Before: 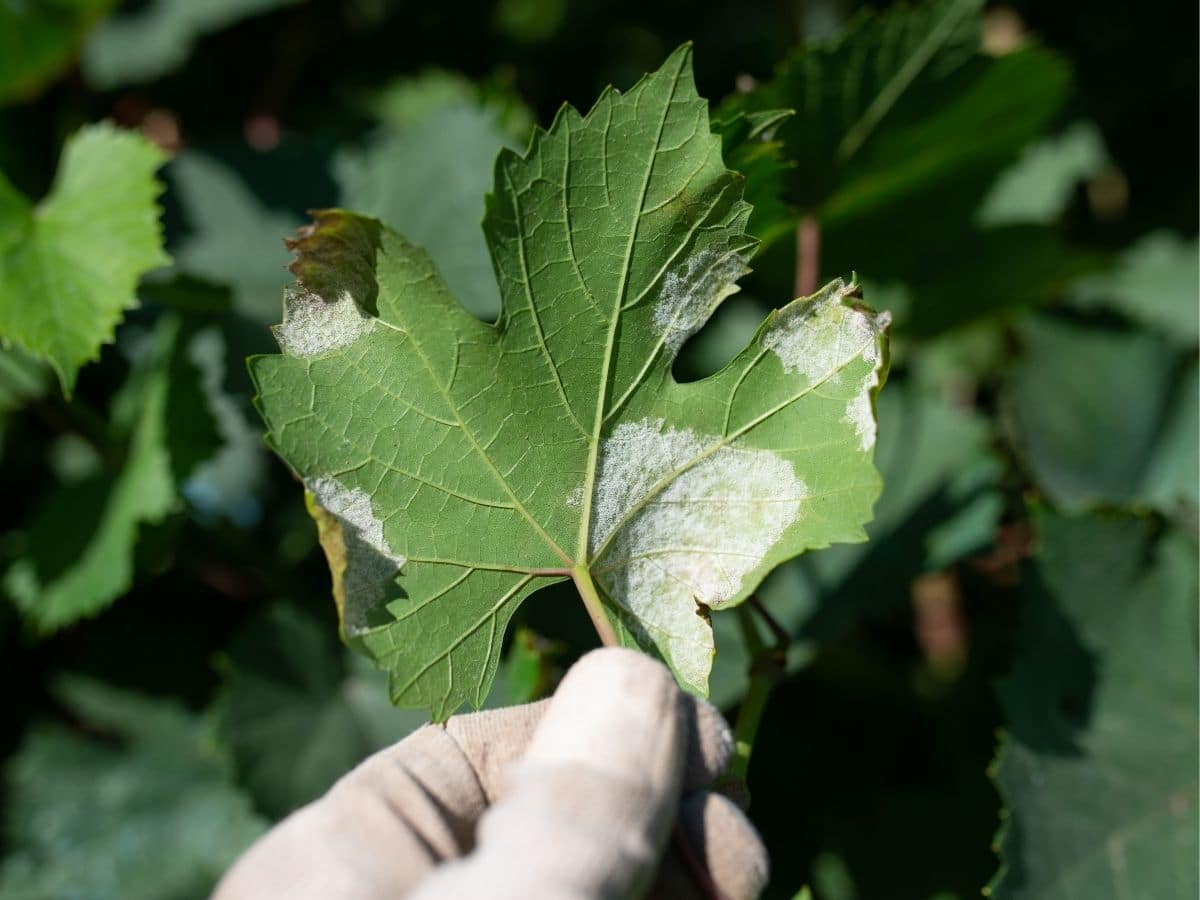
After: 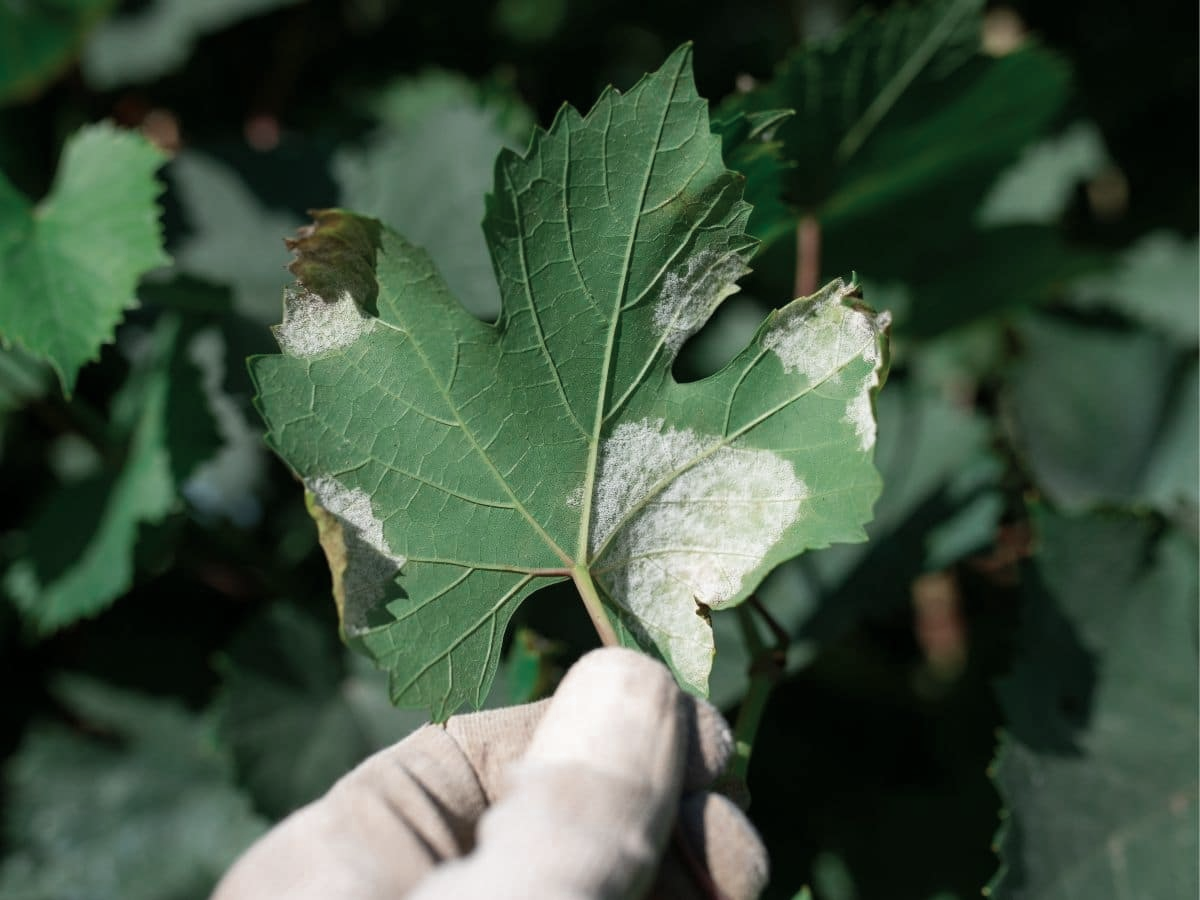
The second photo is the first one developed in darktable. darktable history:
color zones: curves: ch0 [(0, 0.5) (0.125, 0.4) (0.25, 0.5) (0.375, 0.4) (0.5, 0.4) (0.625, 0.35) (0.75, 0.35) (0.875, 0.5)]; ch1 [(0, 0.35) (0.125, 0.45) (0.25, 0.35) (0.375, 0.35) (0.5, 0.35) (0.625, 0.35) (0.75, 0.45) (0.875, 0.35)]; ch2 [(0, 0.6) (0.125, 0.5) (0.25, 0.5) (0.375, 0.6) (0.5, 0.6) (0.625, 0.5) (0.75, 0.5) (0.875, 0.5)]
contrast brightness saturation: contrast 0.01, saturation -0.05
